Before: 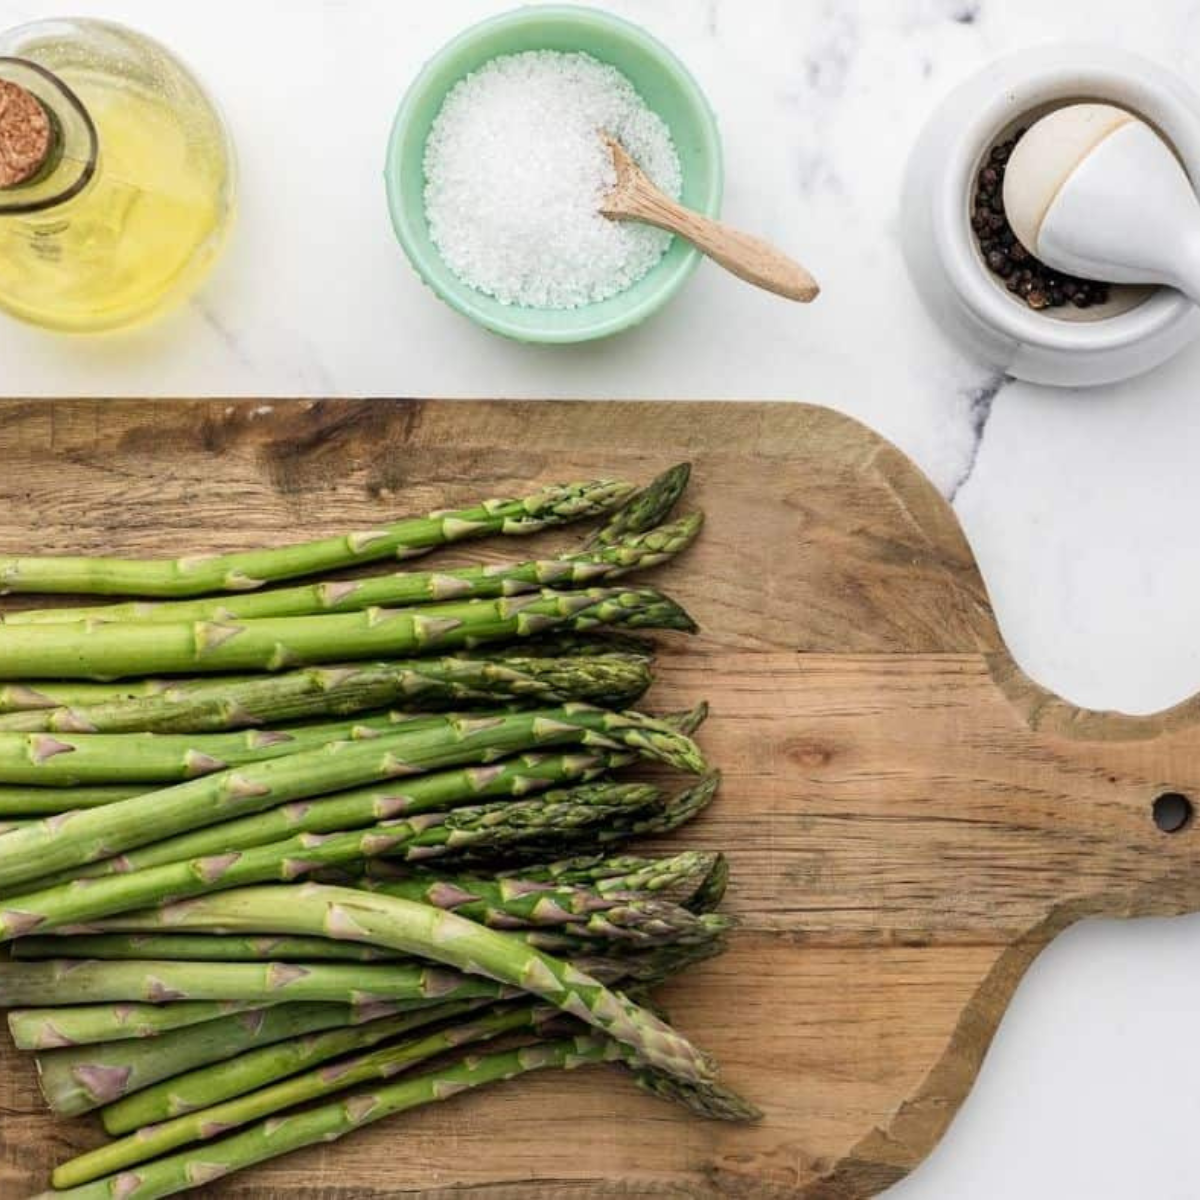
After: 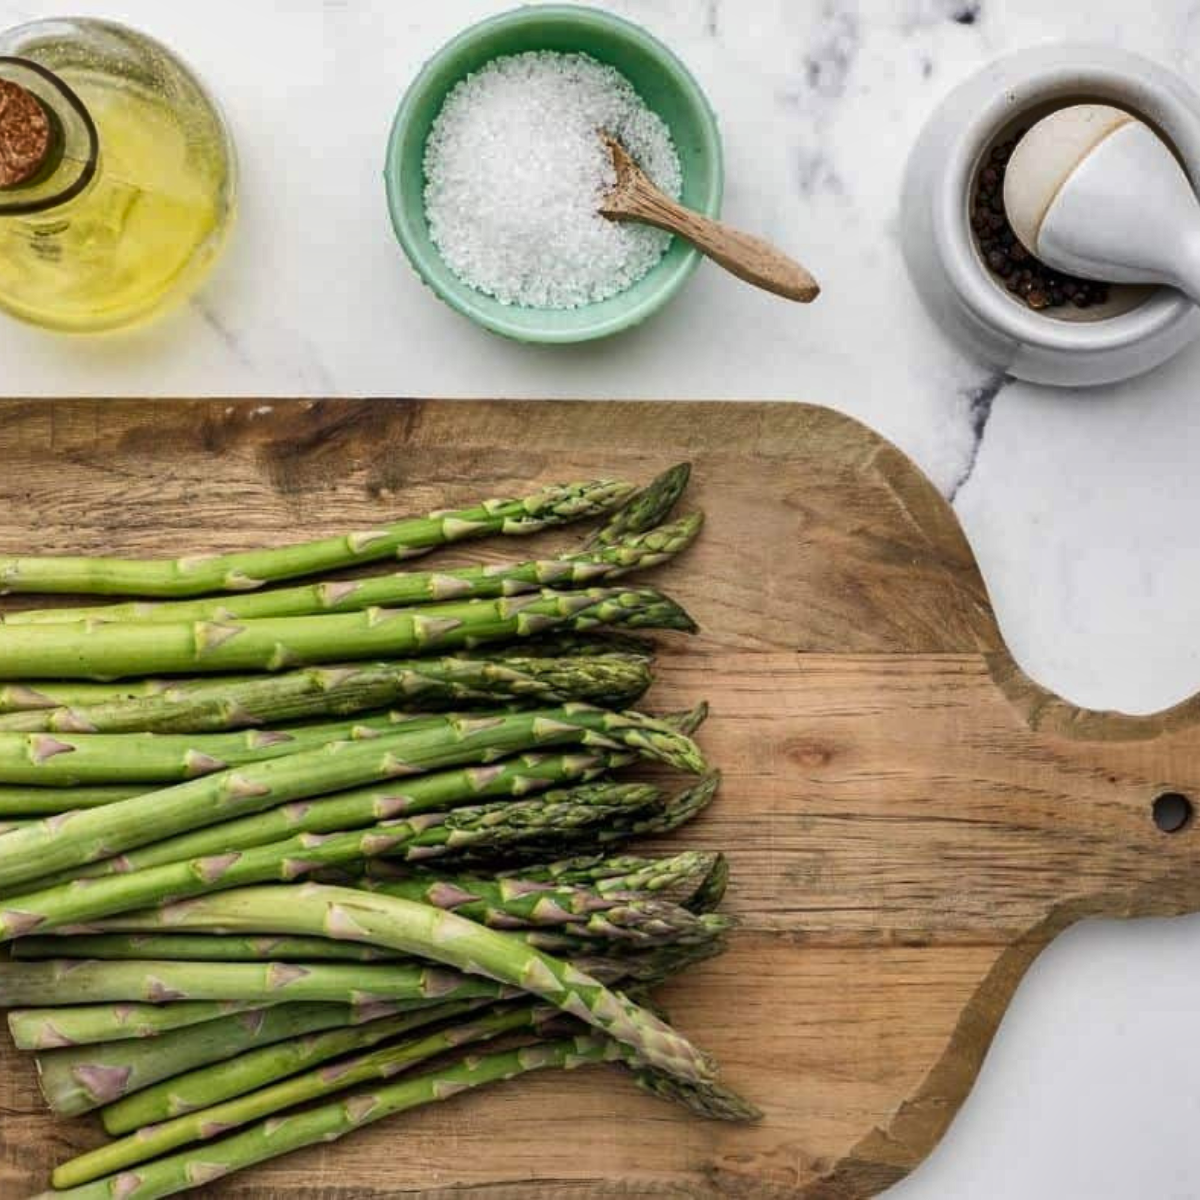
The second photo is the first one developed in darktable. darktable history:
shadows and highlights: radius 118.48, shadows 42.23, highlights -62.28, soften with gaussian
